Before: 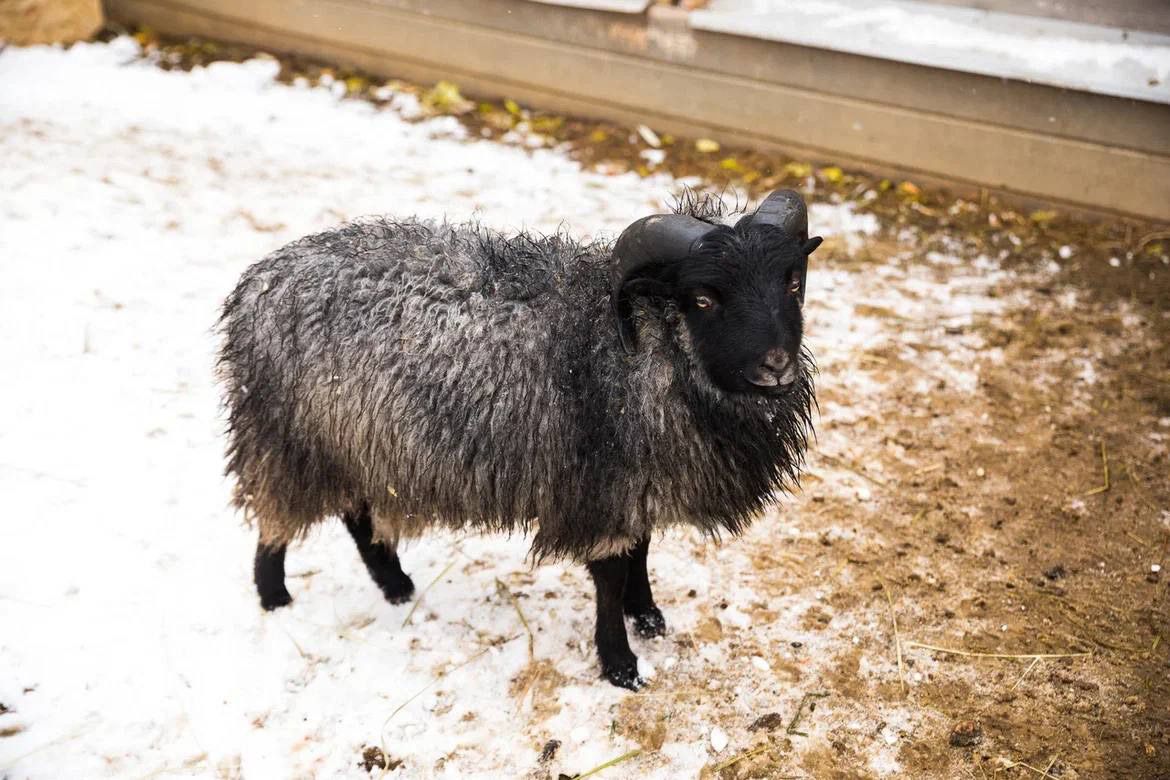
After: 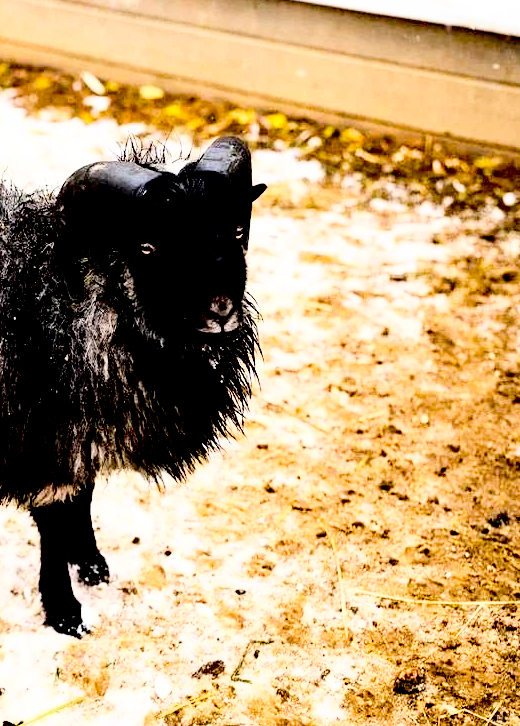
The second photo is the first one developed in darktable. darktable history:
crop: left 47.575%, top 6.8%, right 7.941%
base curve: curves: ch0 [(0, 0.003) (0.001, 0.002) (0.006, 0.004) (0.02, 0.022) (0.048, 0.086) (0.094, 0.234) (0.162, 0.431) (0.258, 0.629) (0.385, 0.8) (0.548, 0.918) (0.751, 0.988) (1, 1)]
exposure: black level correction 0.054, exposure -0.039 EV, compensate highlight preservation false
